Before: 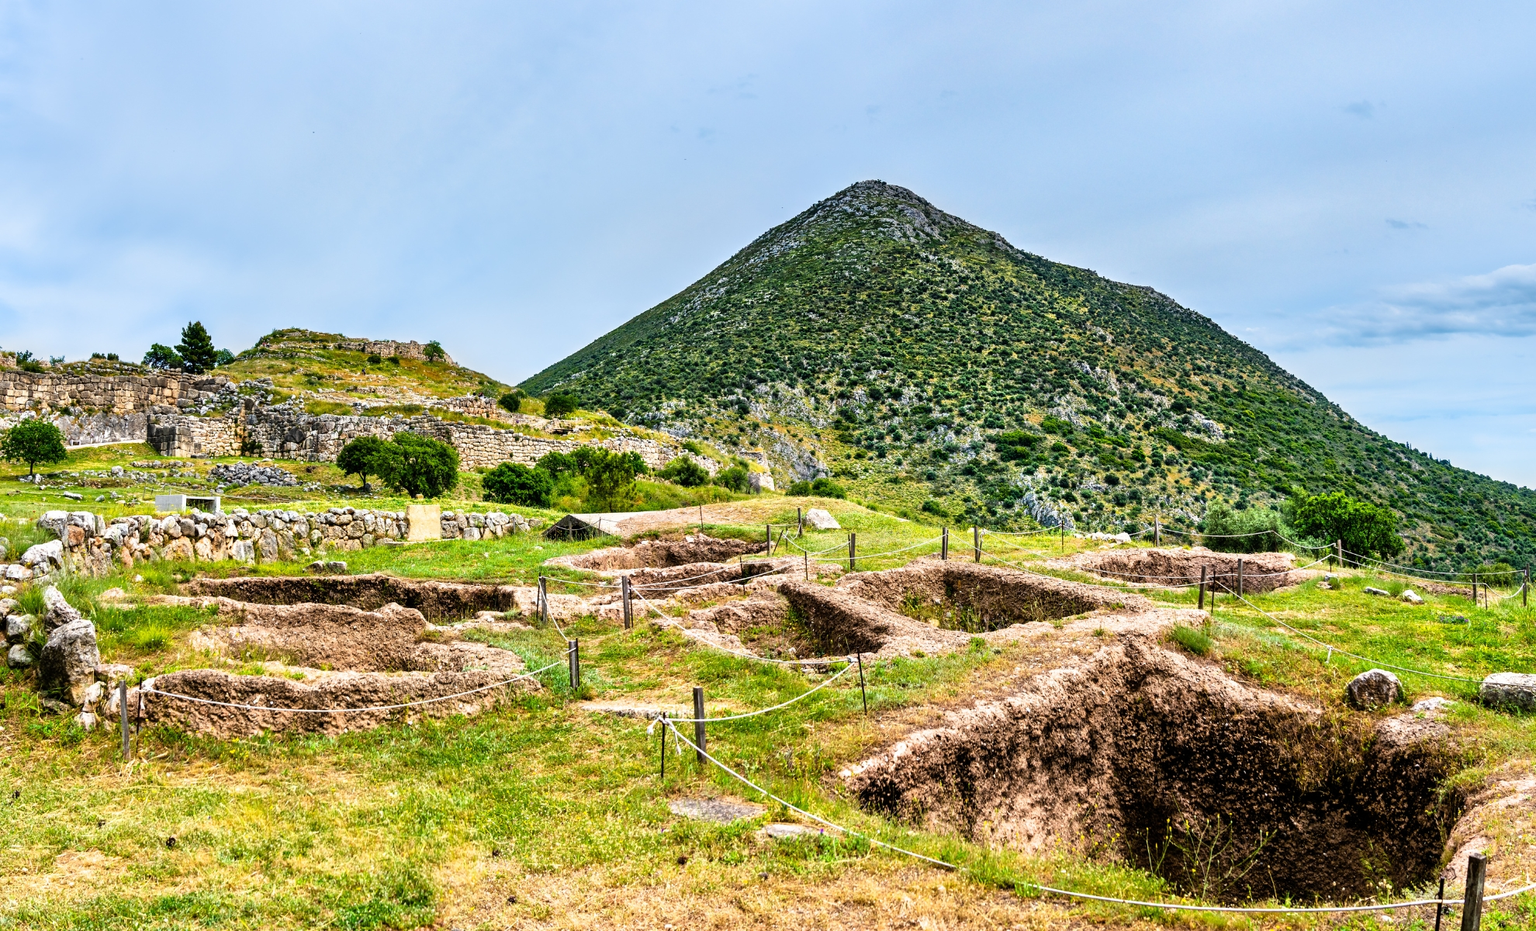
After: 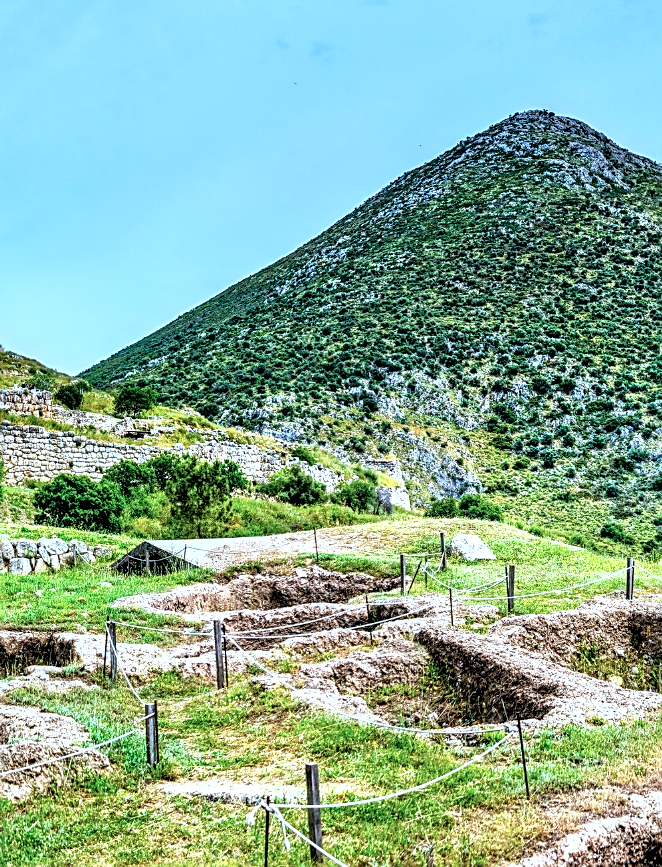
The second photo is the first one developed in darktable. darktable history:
sharpen: on, module defaults
contrast brightness saturation: brightness 0.152
local contrast: highlights 64%, shadows 54%, detail 169%, midtone range 0.519
crop and rotate: left 29.717%, top 10.168%, right 36.822%, bottom 17.519%
color calibration: x 0.398, y 0.386, temperature 3641.45 K
